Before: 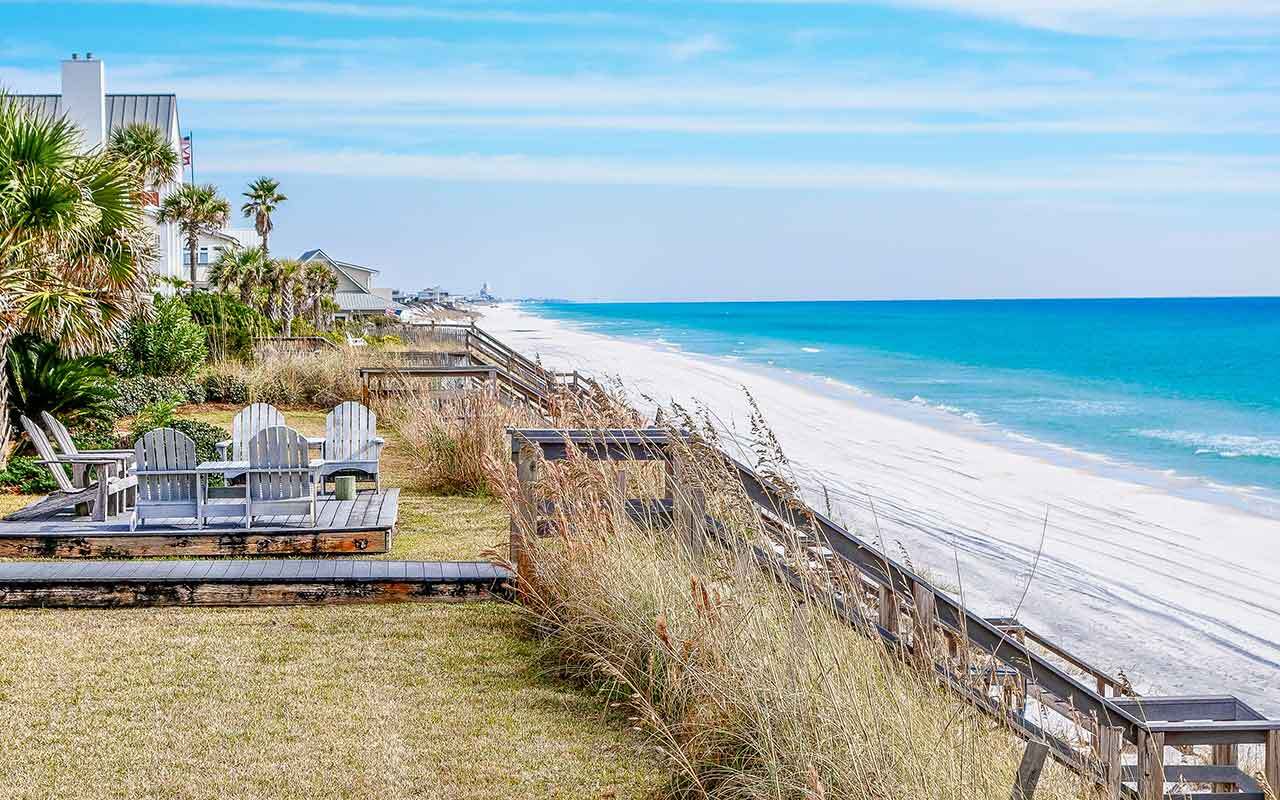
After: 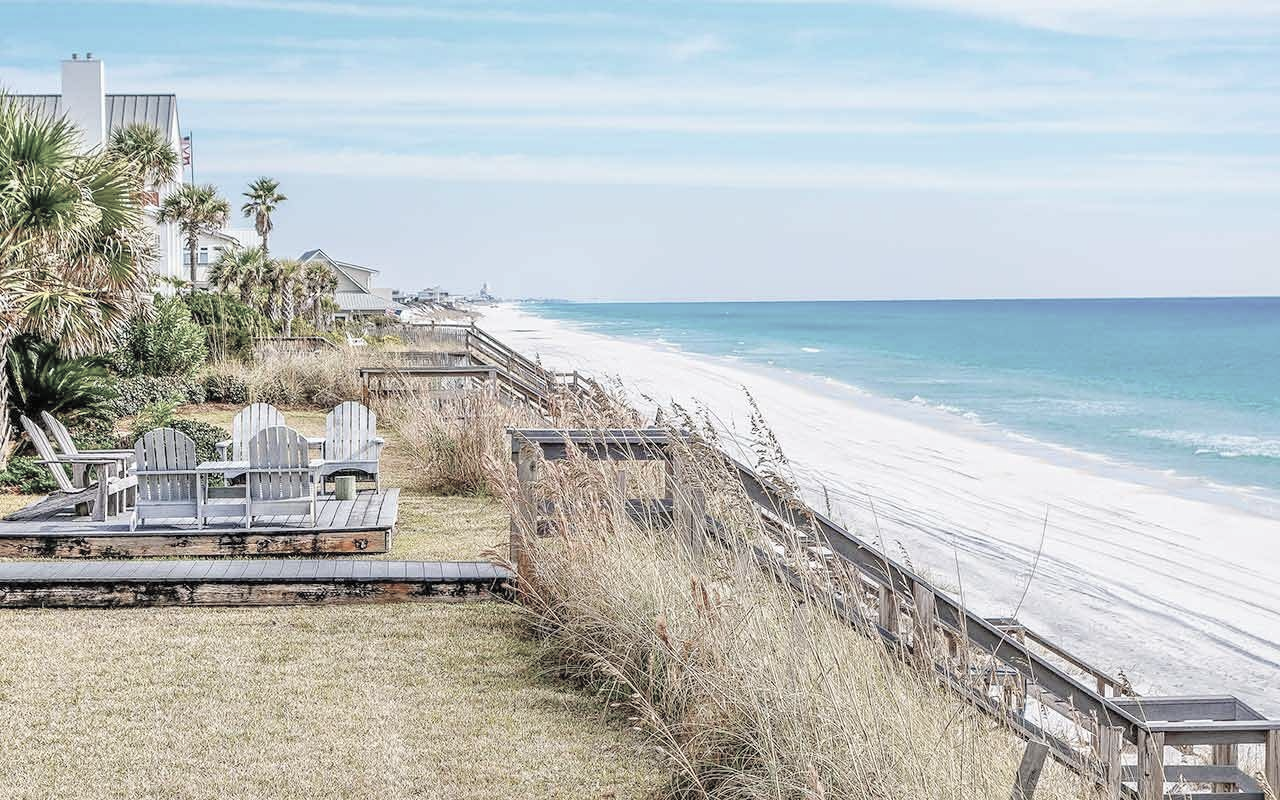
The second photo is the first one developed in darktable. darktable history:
contrast brightness saturation: brightness 0.187, saturation -0.501
